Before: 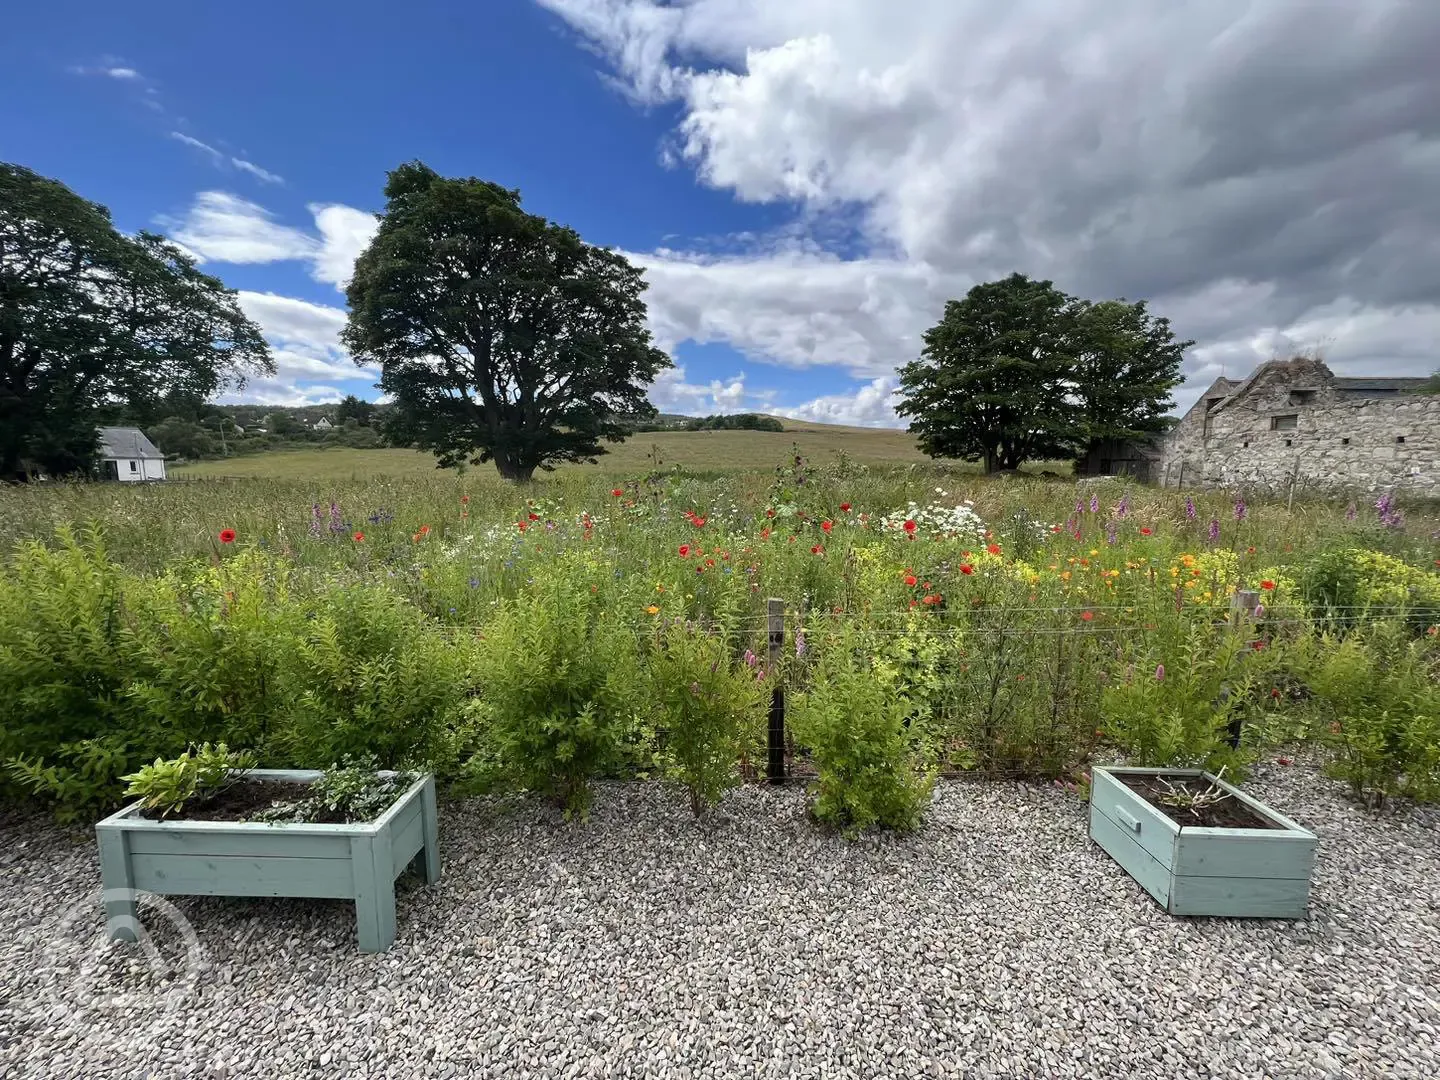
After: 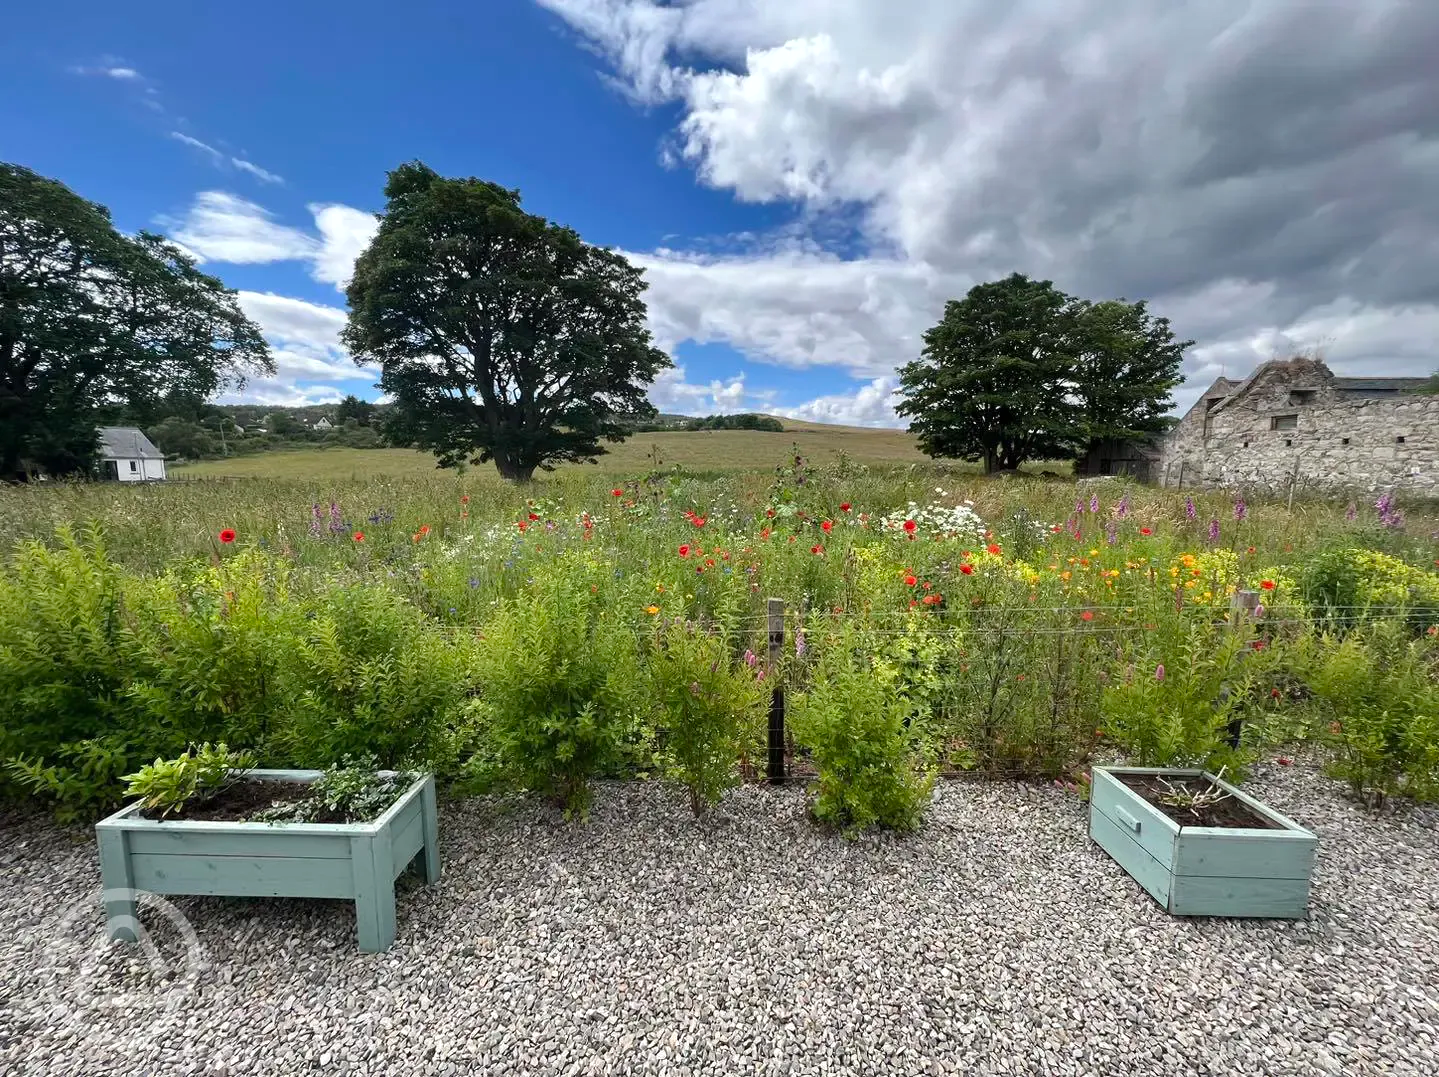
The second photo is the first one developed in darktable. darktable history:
crop: top 0.057%, bottom 0.161%
shadows and highlights: radius 172.26, shadows 26.23, white point adjustment 3.05, highlights -67.98, soften with gaussian
base curve: curves: ch0 [(0, 0) (0.283, 0.295) (1, 1)], preserve colors none
